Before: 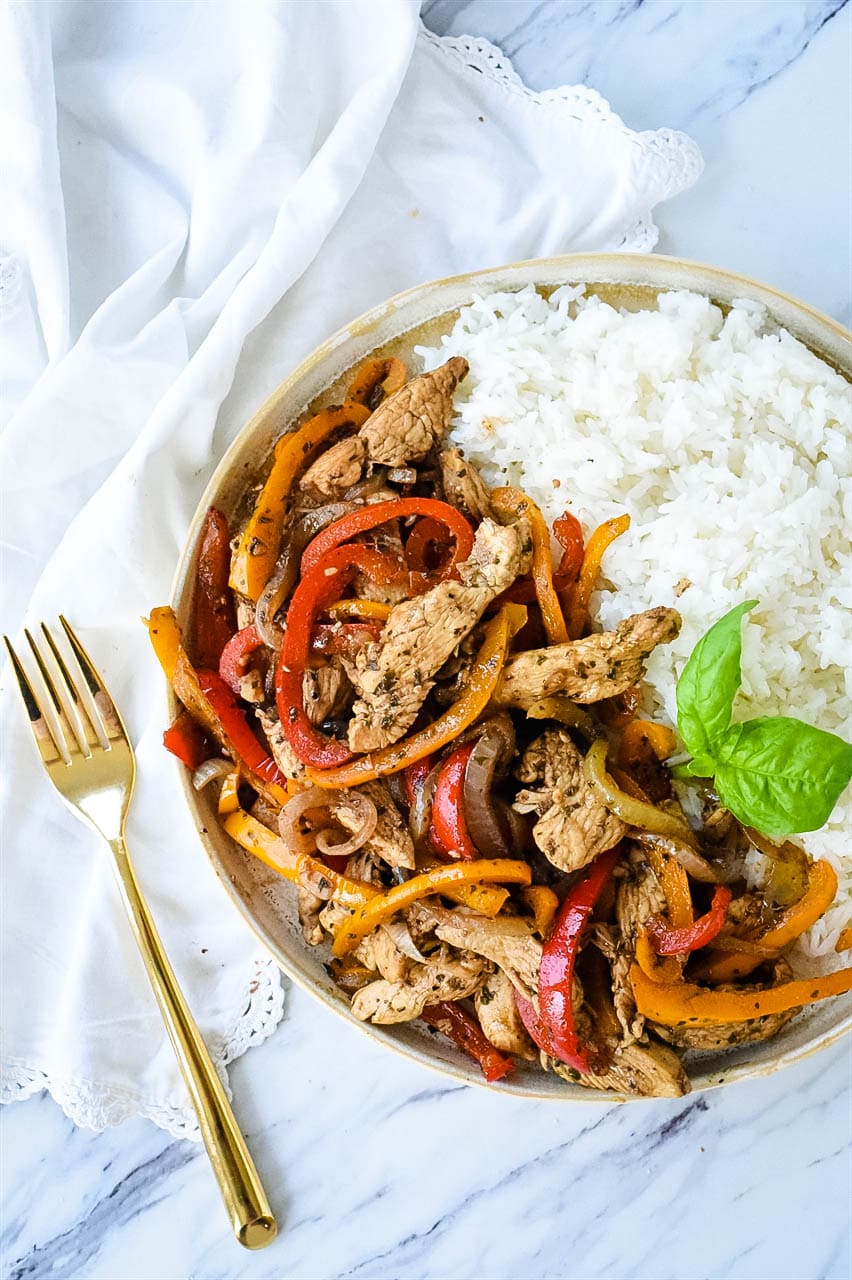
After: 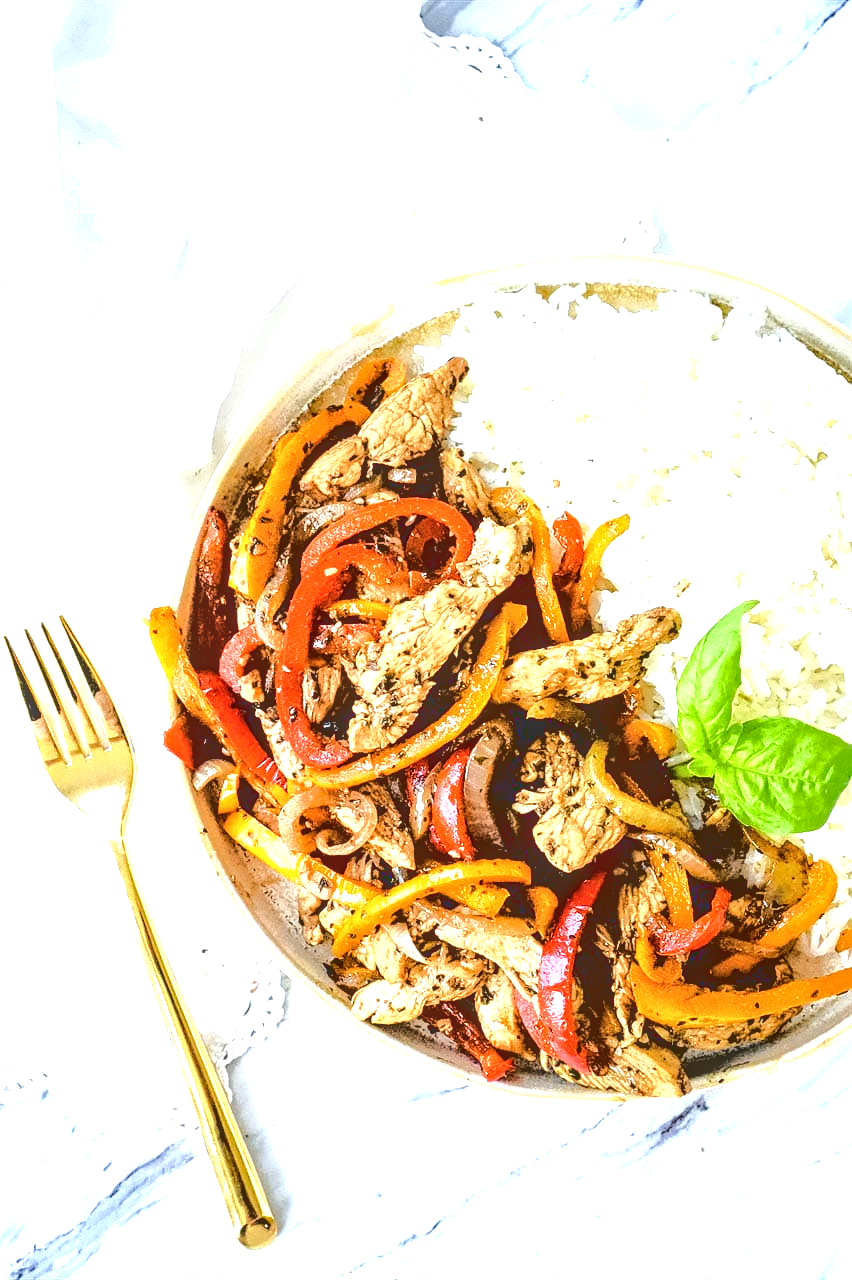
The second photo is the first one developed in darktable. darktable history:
local contrast: detail 130%
tone equalizer: on, module defaults
base curve: curves: ch0 [(0.065, 0.026) (0.236, 0.358) (0.53, 0.546) (0.777, 0.841) (0.924, 0.992)]
exposure: black level correction 0, exposure 0.891 EV, compensate highlight preservation false
